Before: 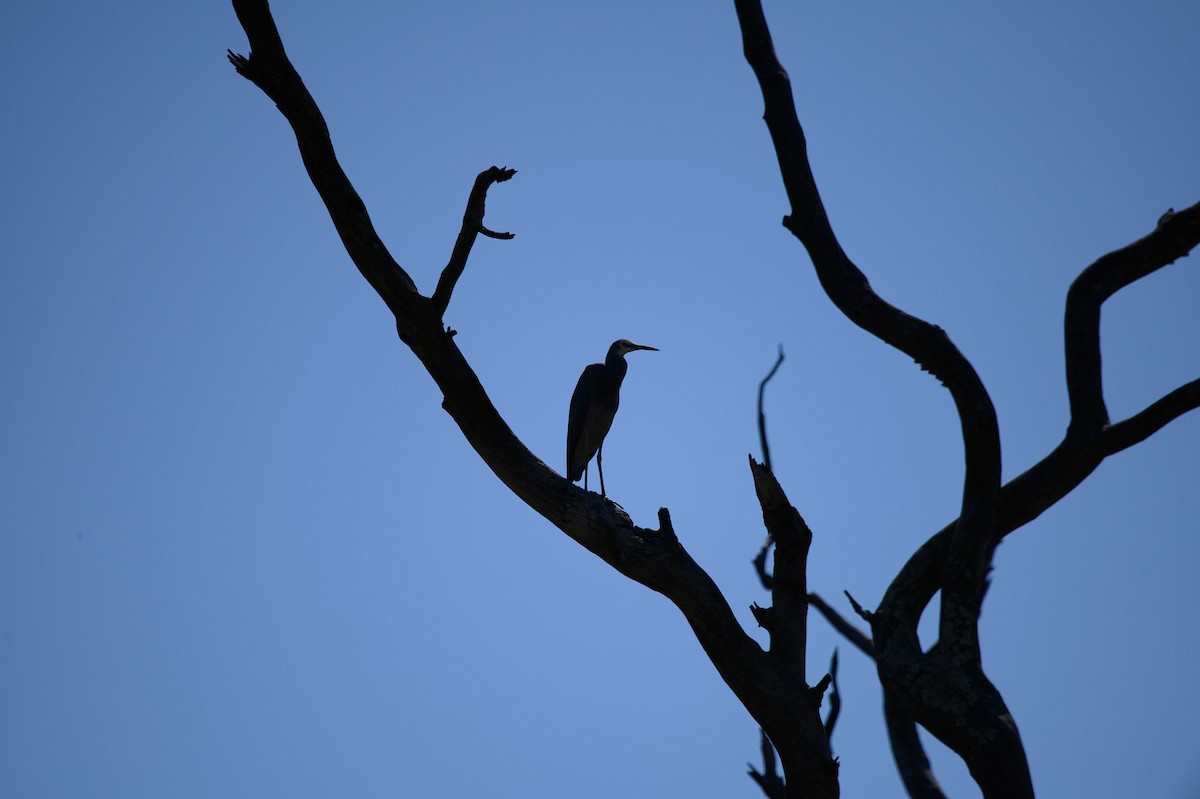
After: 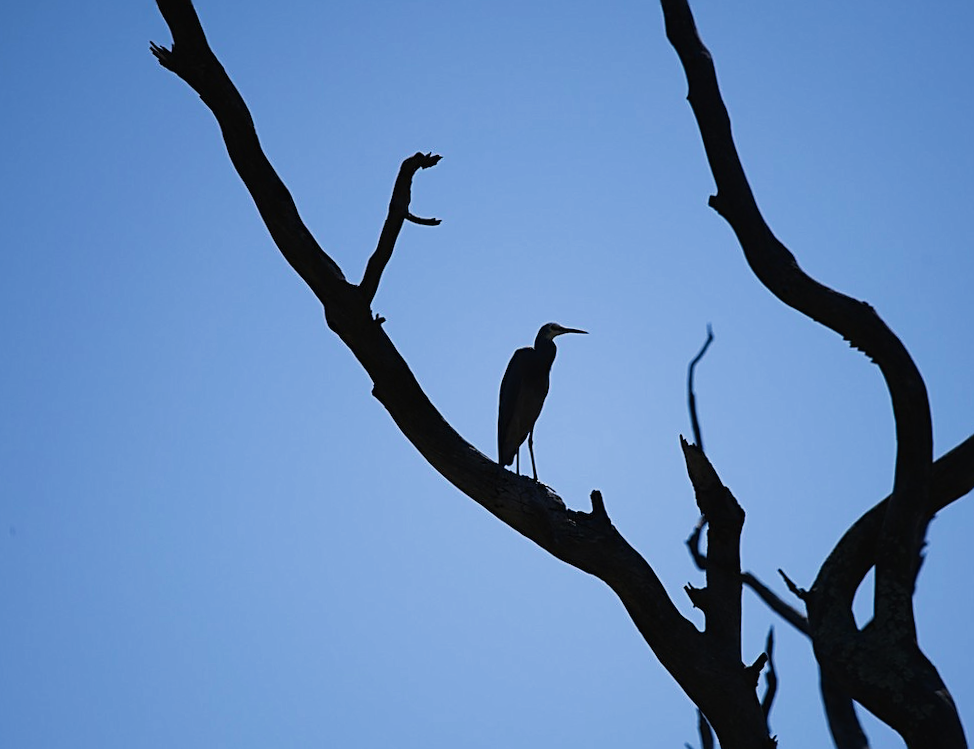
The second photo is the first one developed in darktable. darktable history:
tone curve: curves: ch0 [(0, 0.013) (0.104, 0.103) (0.258, 0.267) (0.448, 0.489) (0.709, 0.794) (0.895, 0.915) (0.994, 0.971)]; ch1 [(0, 0) (0.335, 0.298) (0.446, 0.416) (0.488, 0.488) (0.515, 0.504) (0.581, 0.615) (0.635, 0.661) (1, 1)]; ch2 [(0, 0) (0.314, 0.306) (0.436, 0.447) (0.502, 0.5) (0.538, 0.541) (0.568, 0.603) (0.641, 0.635) (0.717, 0.701) (1, 1)], preserve colors none
sharpen: on, module defaults
crop and rotate: angle 1.24°, left 4.472%, top 0.558%, right 11.714%, bottom 2.555%
